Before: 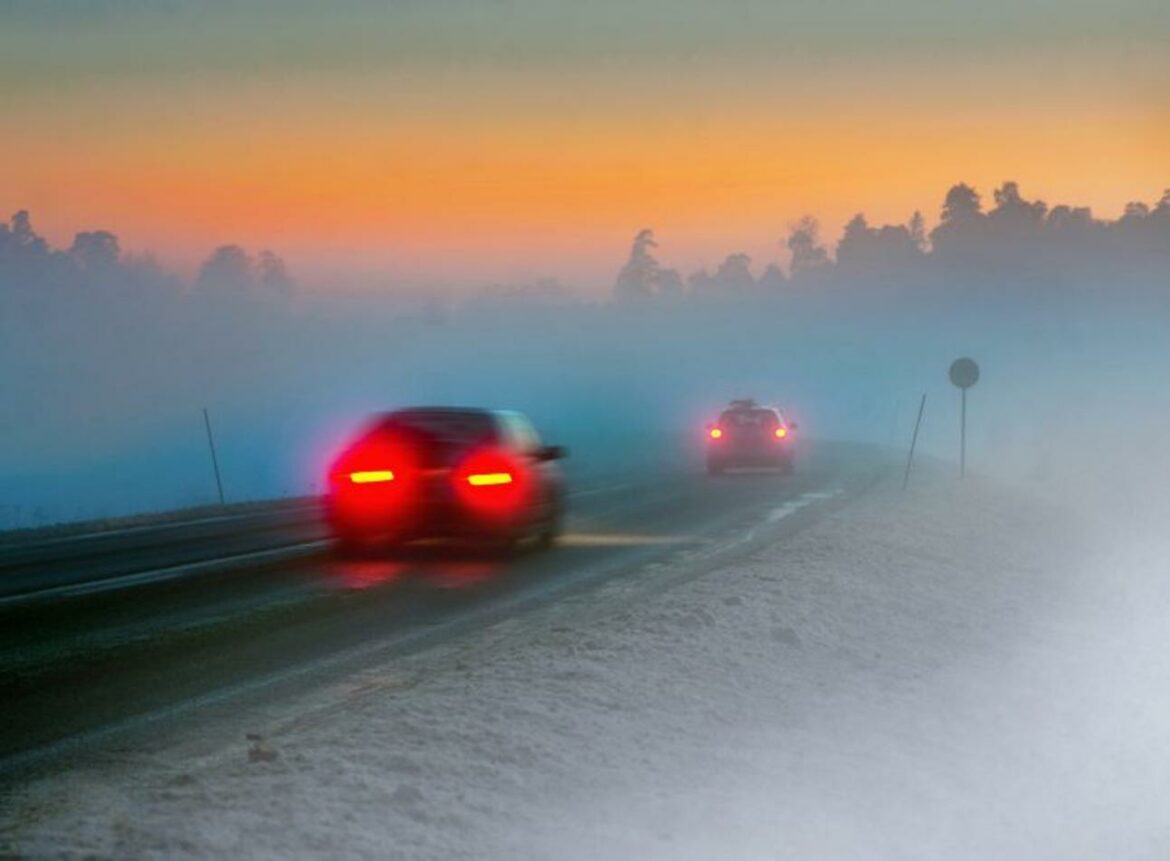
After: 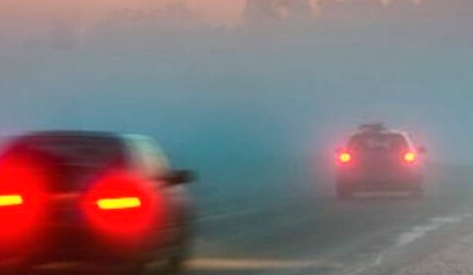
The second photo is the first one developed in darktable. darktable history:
crop: left 31.751%, top 32.172%, right 27.8%, bottom 35.83%
white balance: red 1.127, blue 0.943
